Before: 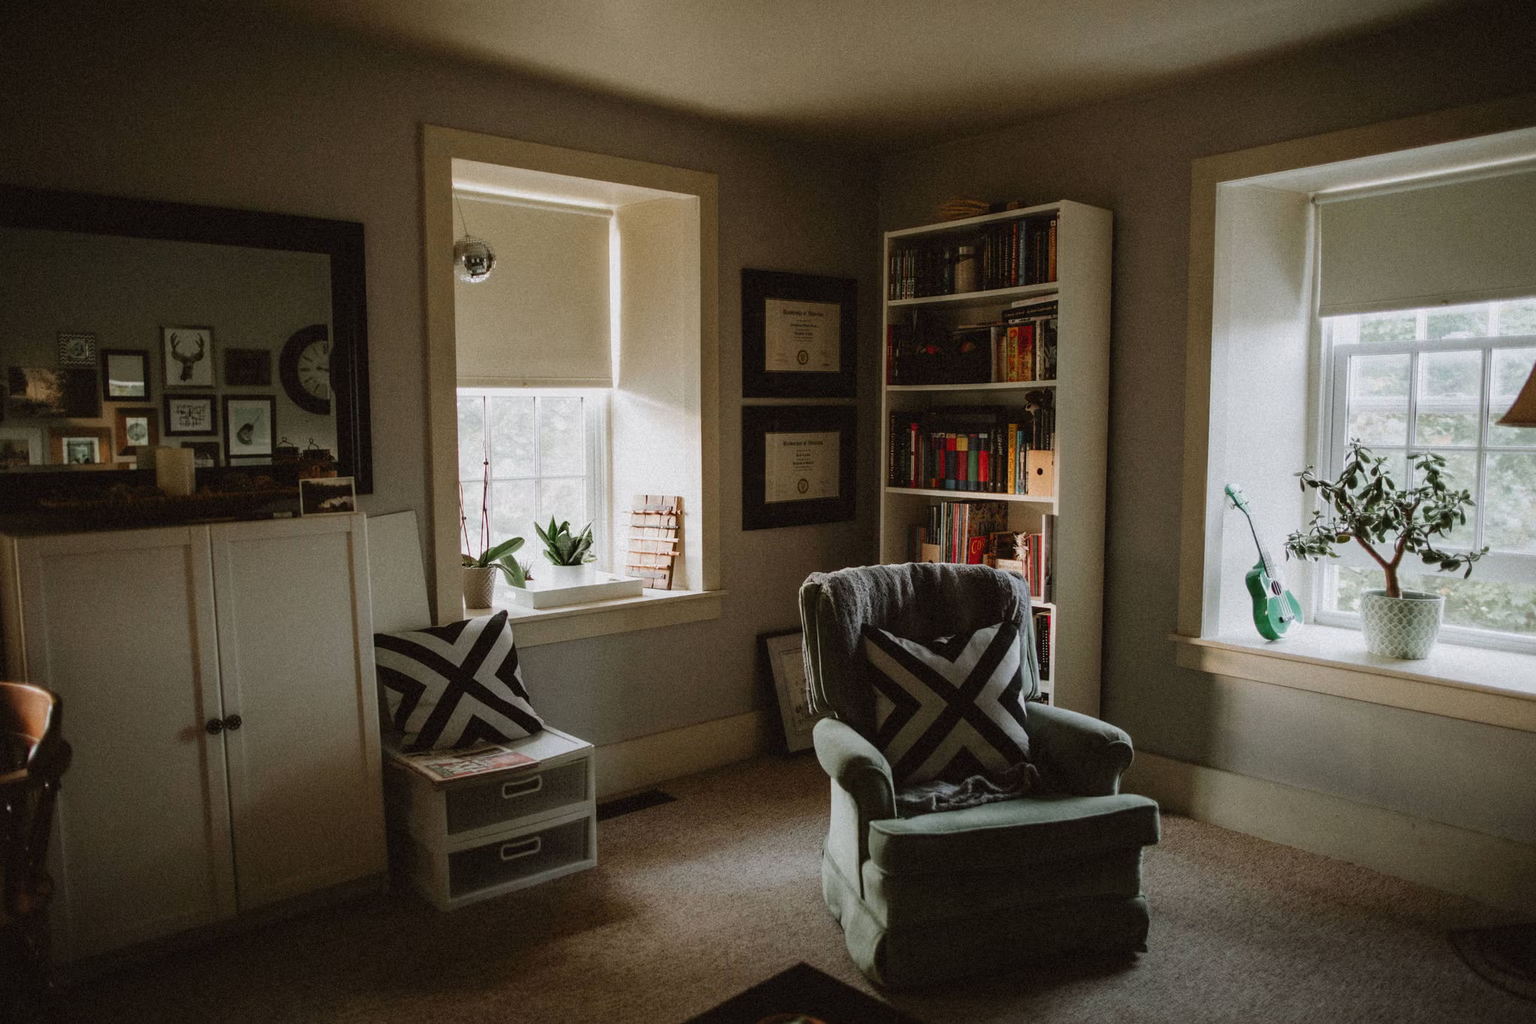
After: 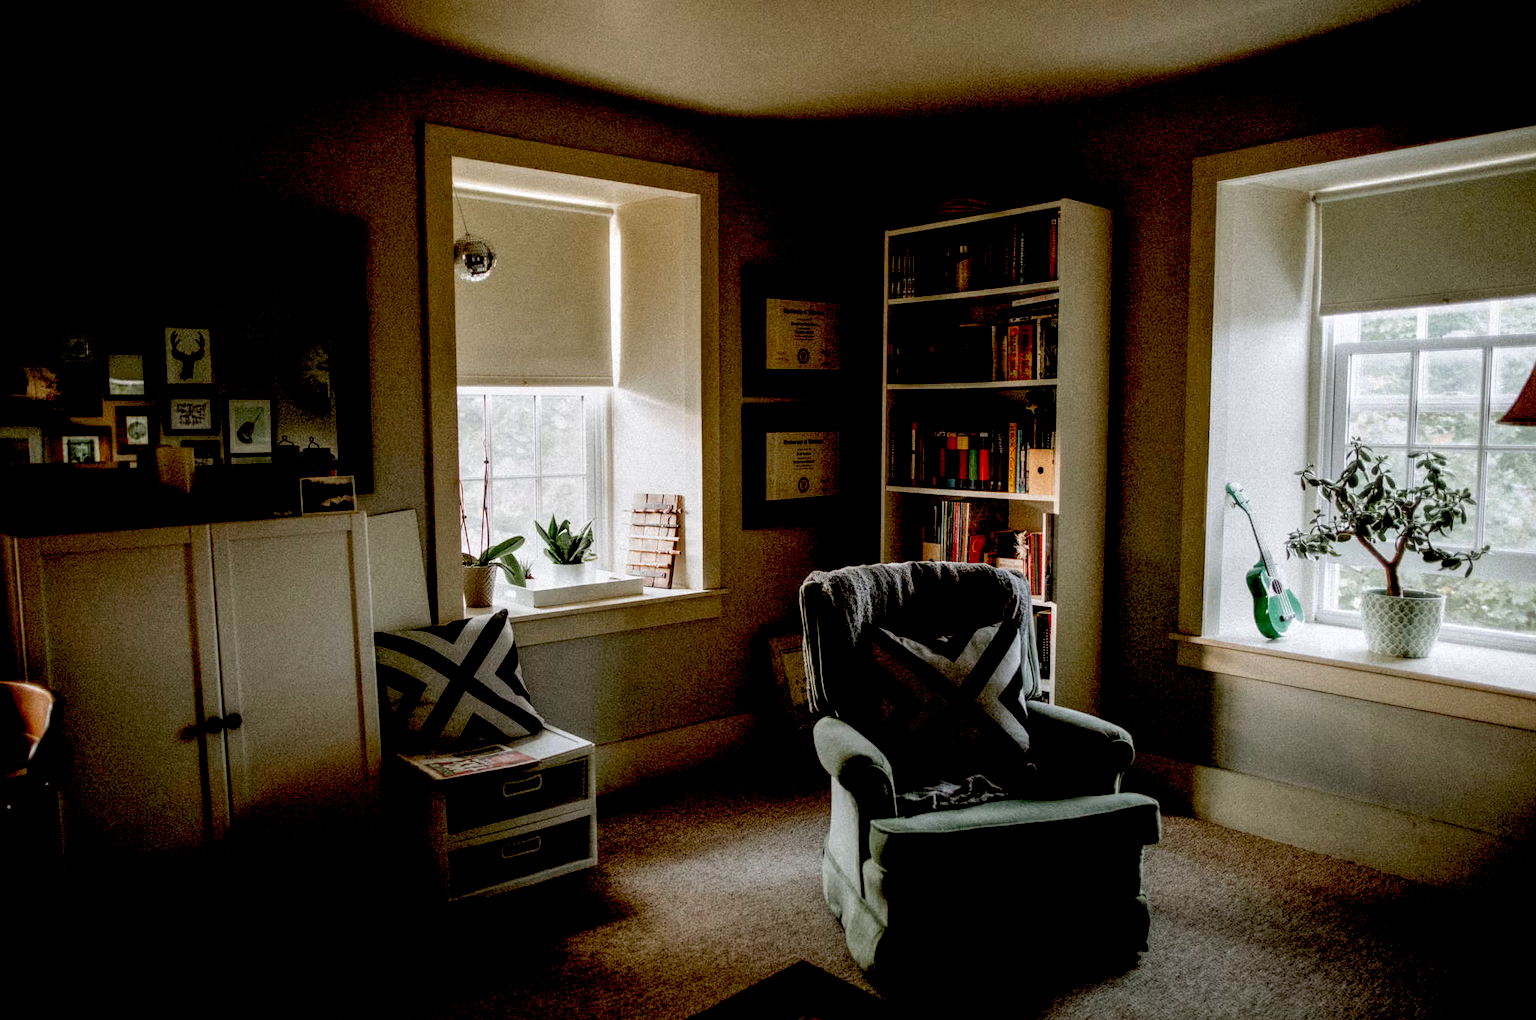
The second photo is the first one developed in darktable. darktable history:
haze removal: strength -0.098, adaptive false
crop: top 0.166%, bottom 0.186%
exposure: black level correction 0.041, exposure 0.498 EV, compensate highlight preservation false
local contrast: on, module defaults
